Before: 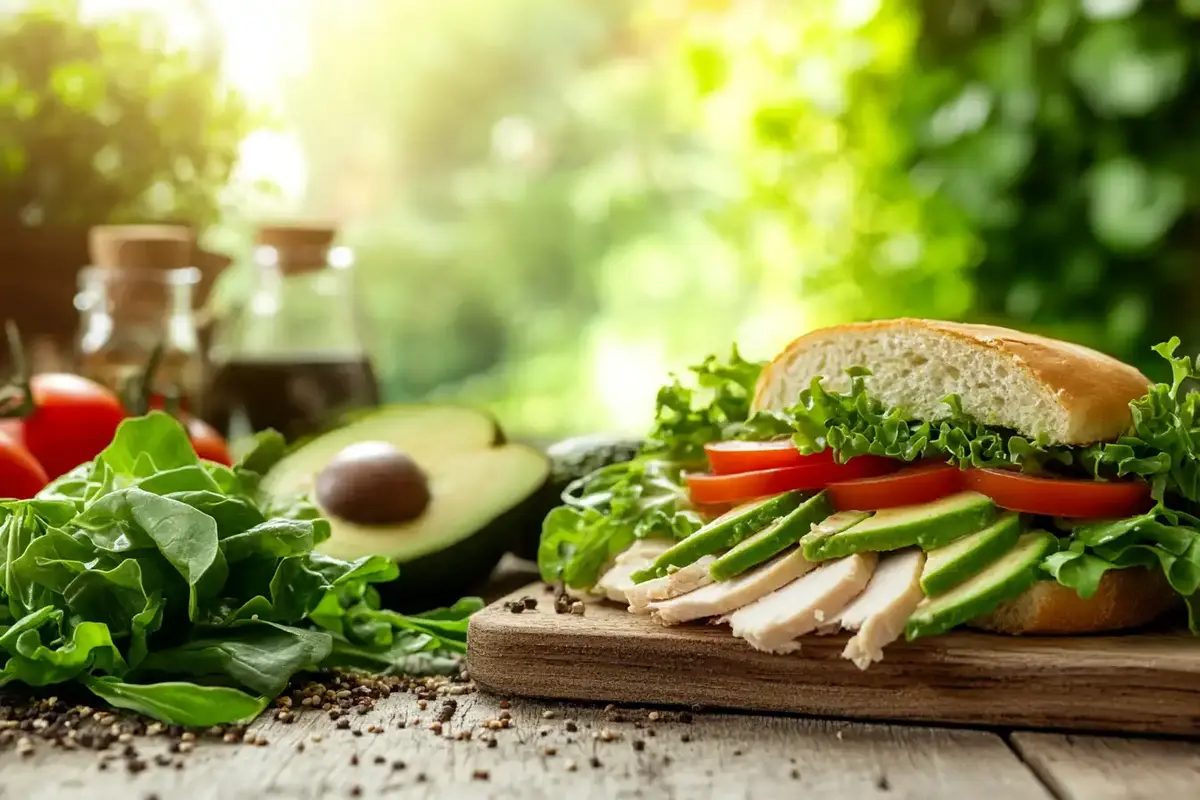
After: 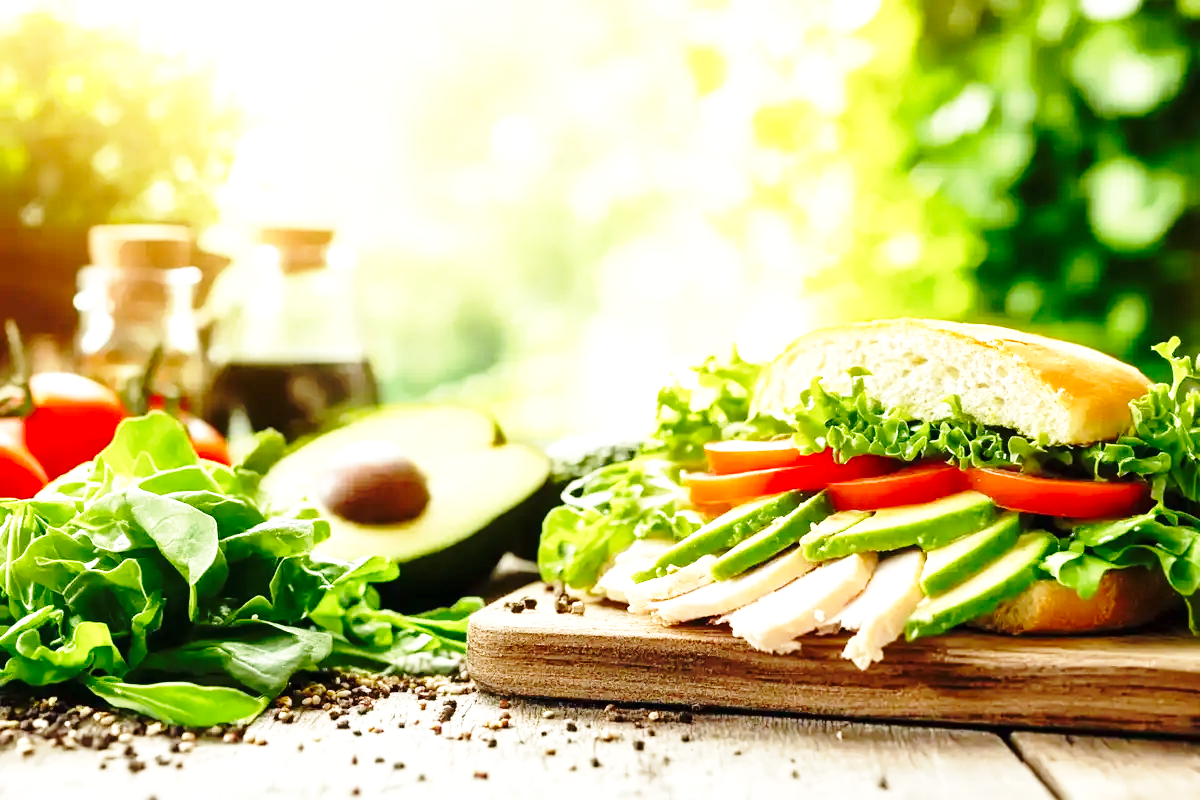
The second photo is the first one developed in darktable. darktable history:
base curve: curves: ch0 [(0, 0) (0.028, 0.03) (0.105, 0.232) (0.387, 0.748) (0.754, 0.968) (1, 1)], preserve colors none
exposure: black level correction 0, exposure 0.697 EV, compensate highlight preservation false
tone equalizer: mask exposure compensation -0.507 EV
